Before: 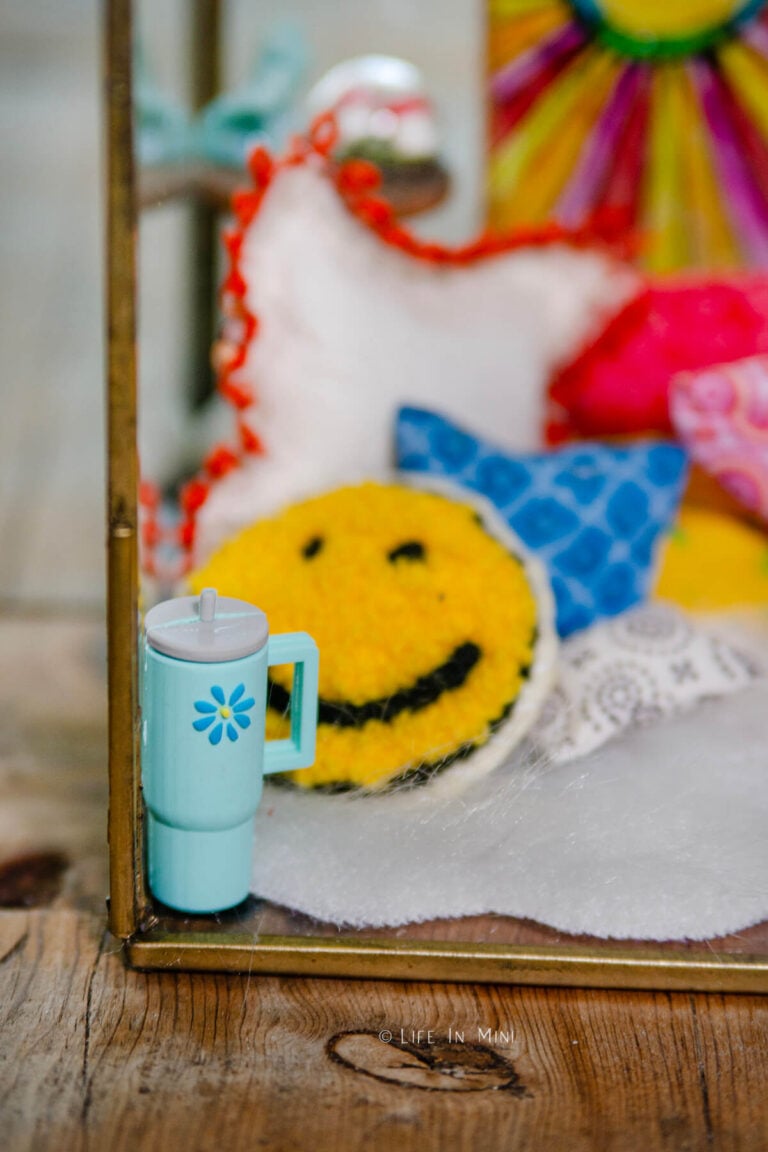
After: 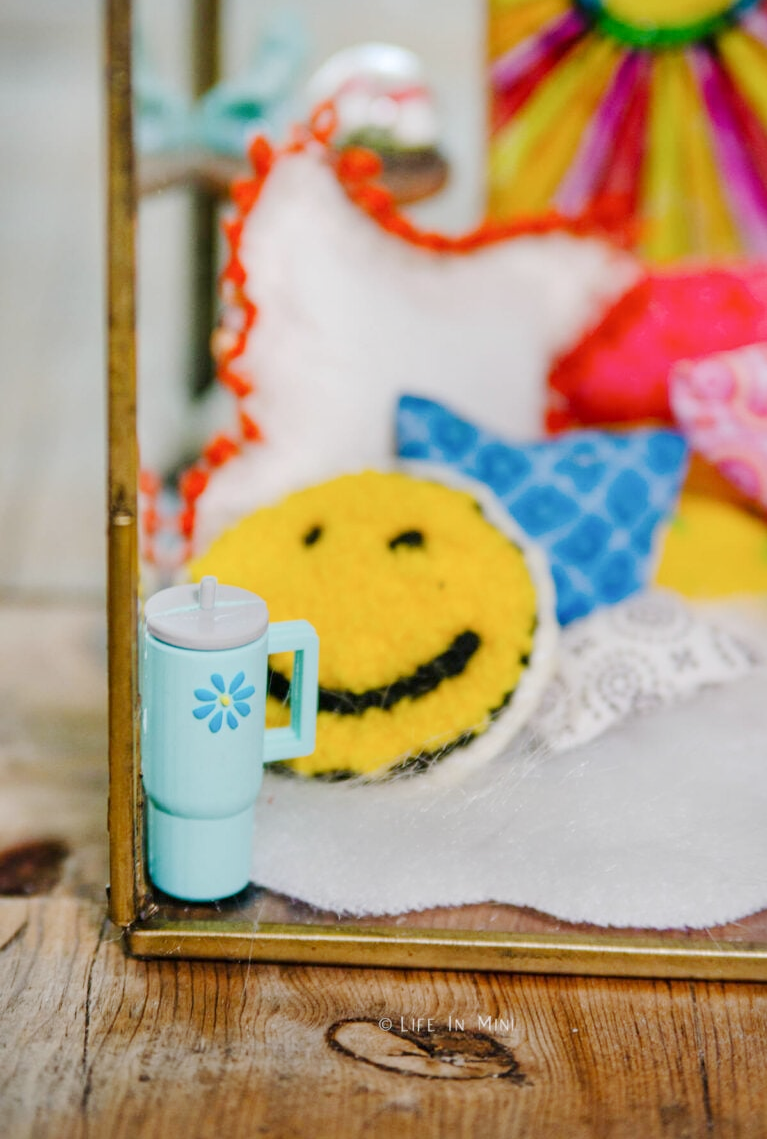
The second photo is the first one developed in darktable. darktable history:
base curve: curves: ch0 [(0, 0) (0.158, 0.273) (0.879, 0.895) (1, 1)], preserve colors none
crop: top 1.049%, right 0.001%
